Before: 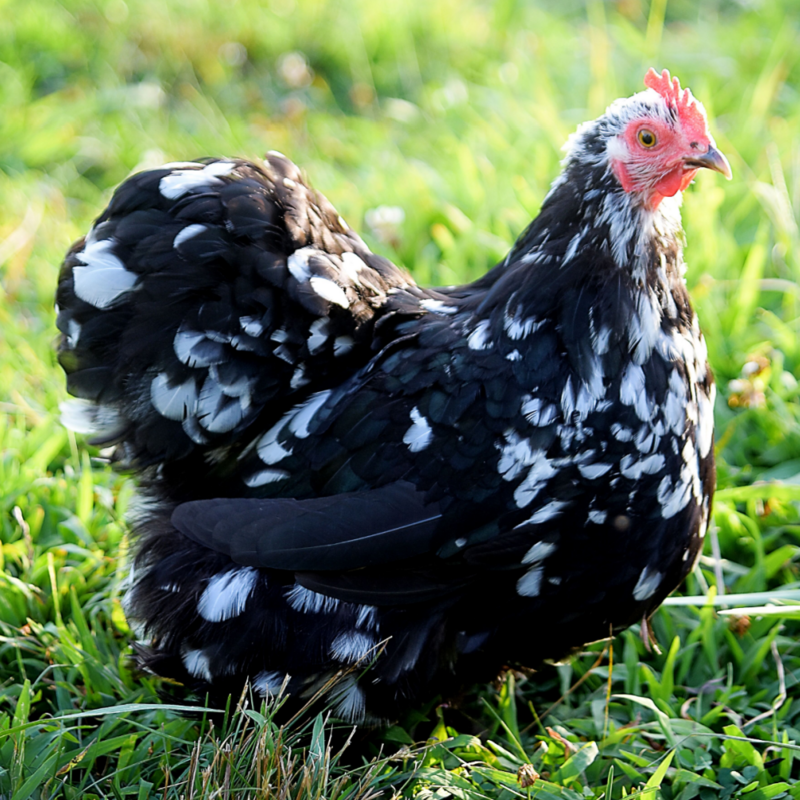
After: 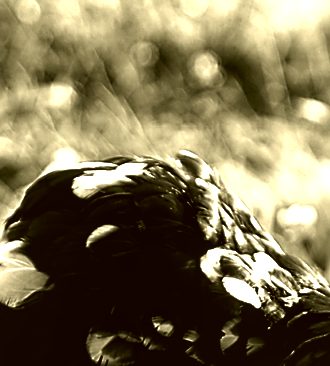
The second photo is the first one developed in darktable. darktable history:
crop and rotate: left 11.102%, top 0.118%, right 47.536%, bottom 54.091%
exposure: exposure 0.076 EV, compensate highlight preservation false
color balance rgb: global offset › luminance -0.32%, global offset › chroma 0.112%, global offset › hue 168.12°, perceptual saturation grading › global saturation 37.244%, perceptual saturation grading › shadows 34.657%, perceptual brilliance grading › global brilliance 18.132%, contrast -9.839%
sharpen: on, module defaults
local contrast: highlights 99%, shadows 84%, detail 160%, midtone range 0.2
contrast brightness saturation: contrast 0.023, brightness -0.997, saturation -0.987
color correction: highlights a* 0.155, highlights b* 29.63, shadows a* -0.282, shadows b* 21.22
